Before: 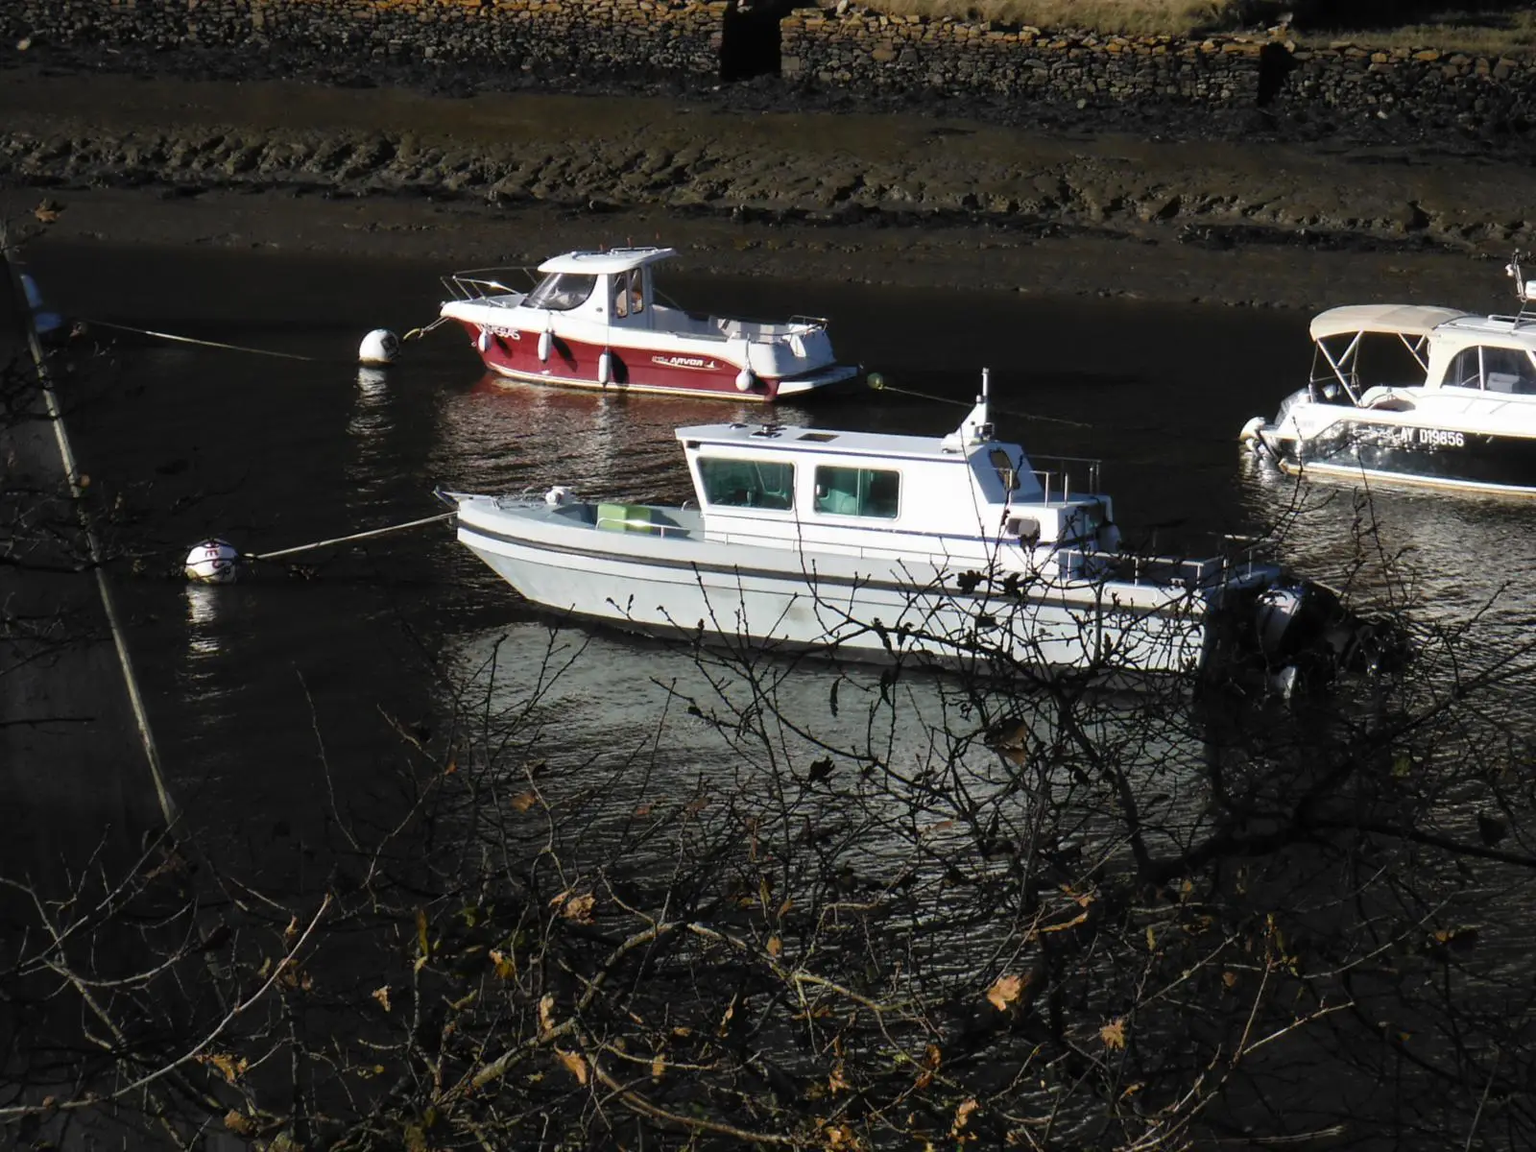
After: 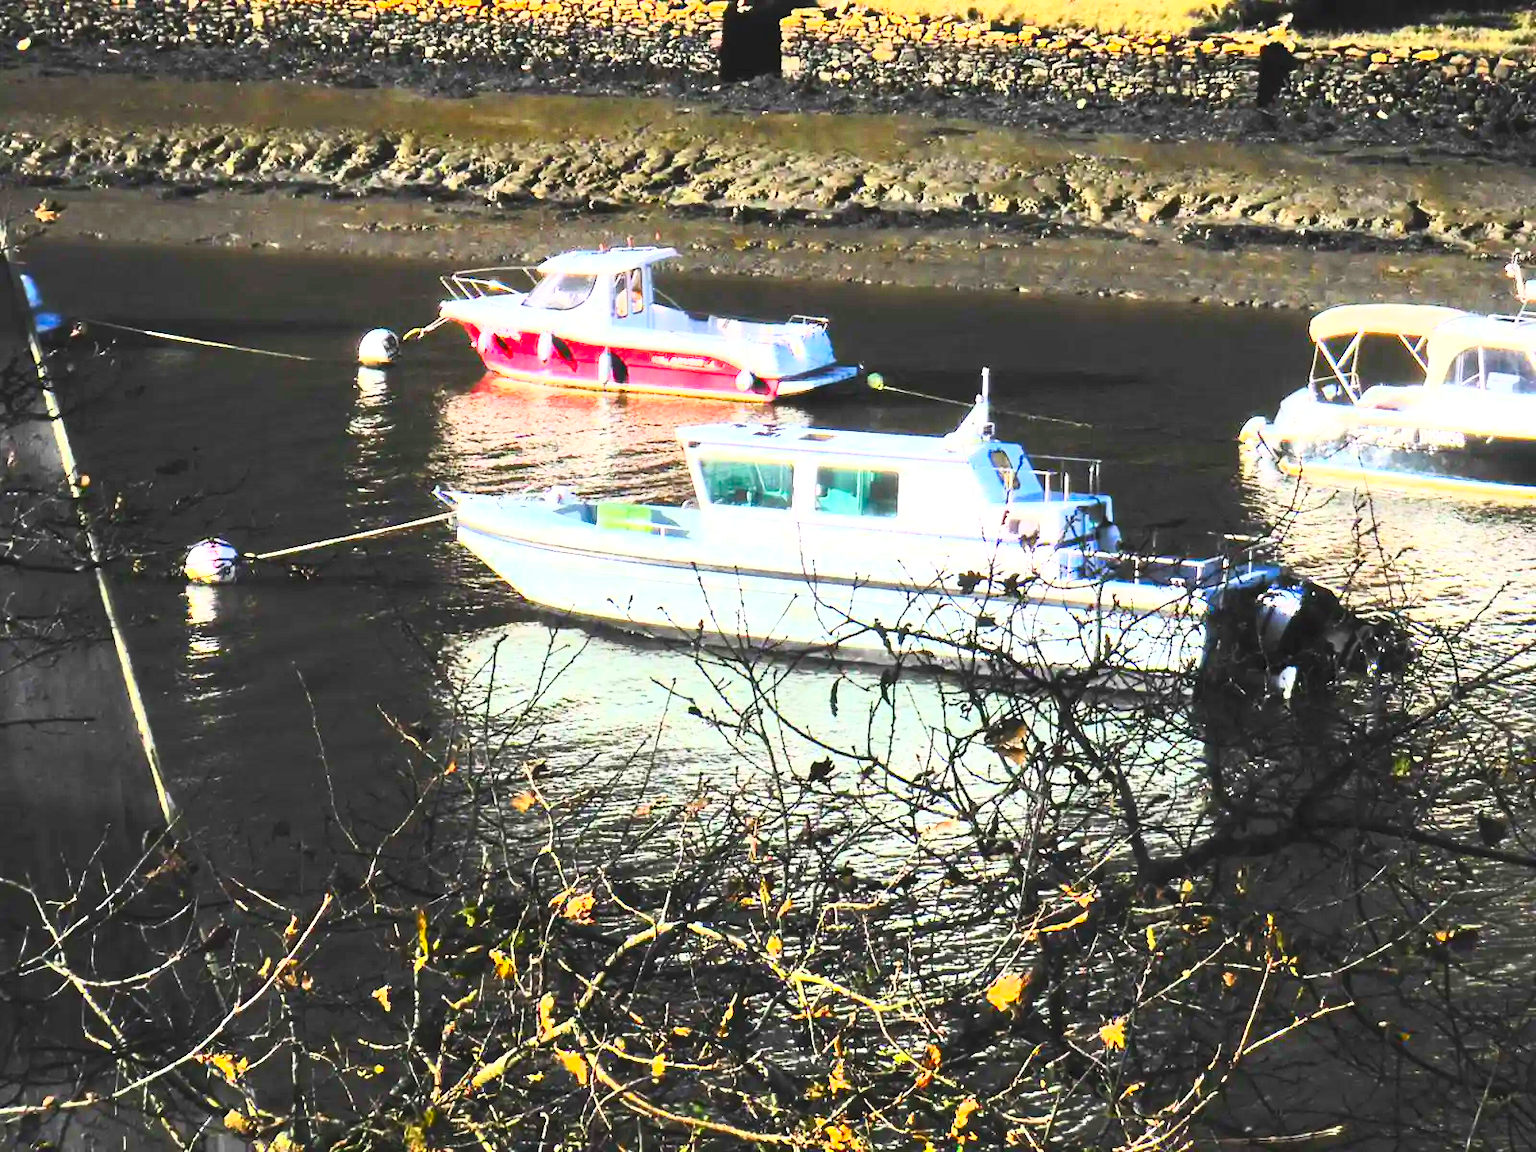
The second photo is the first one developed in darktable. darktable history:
exposure: exposure 0.77 EV, compensate highlight preservation false
tone equalizer: -7 EV 0.15 EV, -6 EV 0.6 EV, -5 EV 1.15 EV, -4 EV 1.33 EV, -3 EV 1.15 EV, -2 EV 0.6 EV, -1 EV 0.15 EV, mask exposure compensation -0.5 EV
contrast brightness saturation: contrast 1, brightness 1, saturation 1
